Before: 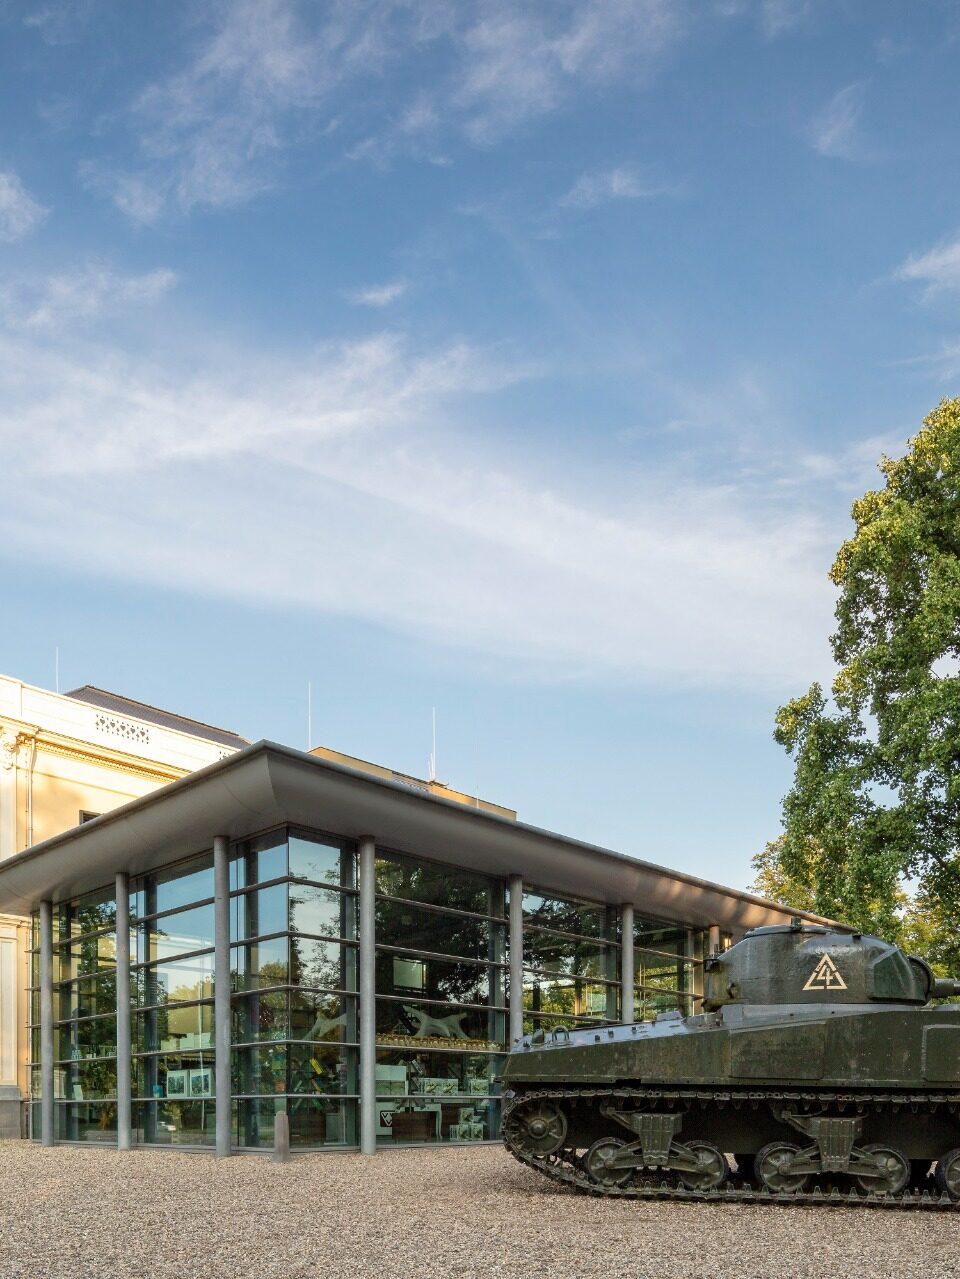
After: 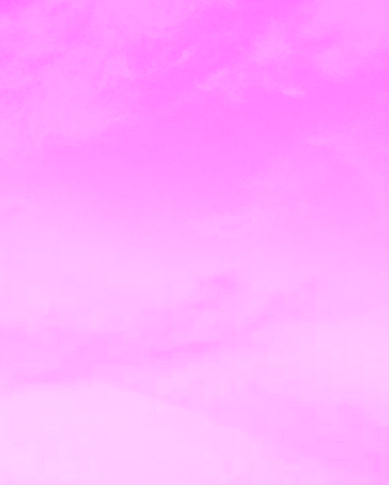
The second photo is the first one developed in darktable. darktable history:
tone equalizer: -8 EV -0.002 EV, -7 EV 0.005 EV, -6 EV -0.008 EV, -5 EV 0.007 EV, -4 EV -0.042 EV, -3 EV -0.233 EV, -2 EV -0.662 EV, -1 EV -0.983 EV, +0 EV -0.969 EV, smoothing diameter 2%, edges refinement/feathering 20, mask exposure compensation -1.57 EV, filter diffusion 5
local contrast: on, module defaults
white balance: red 4.26, blue 1.802
crop: left 15.452%, top 5.459%, right 43.956%, bottom 56.62%
exposure: black level correction 0, exposure 0.877 EV, compensate exposure bias true, compensate highlight preservation false
